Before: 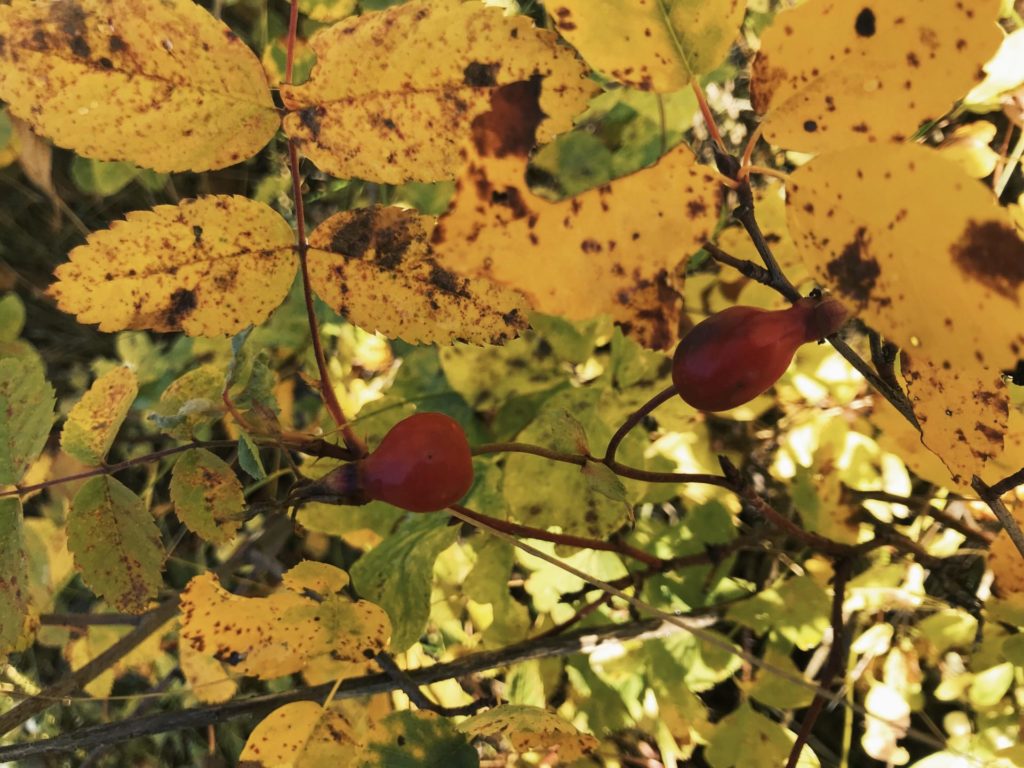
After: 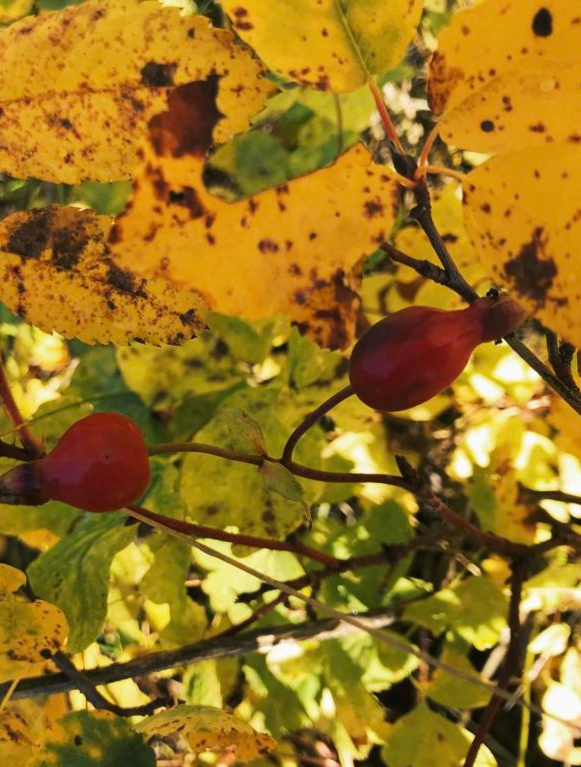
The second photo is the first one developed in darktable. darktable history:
crop: left 31.603%, top 0.024%, right 11.654%
